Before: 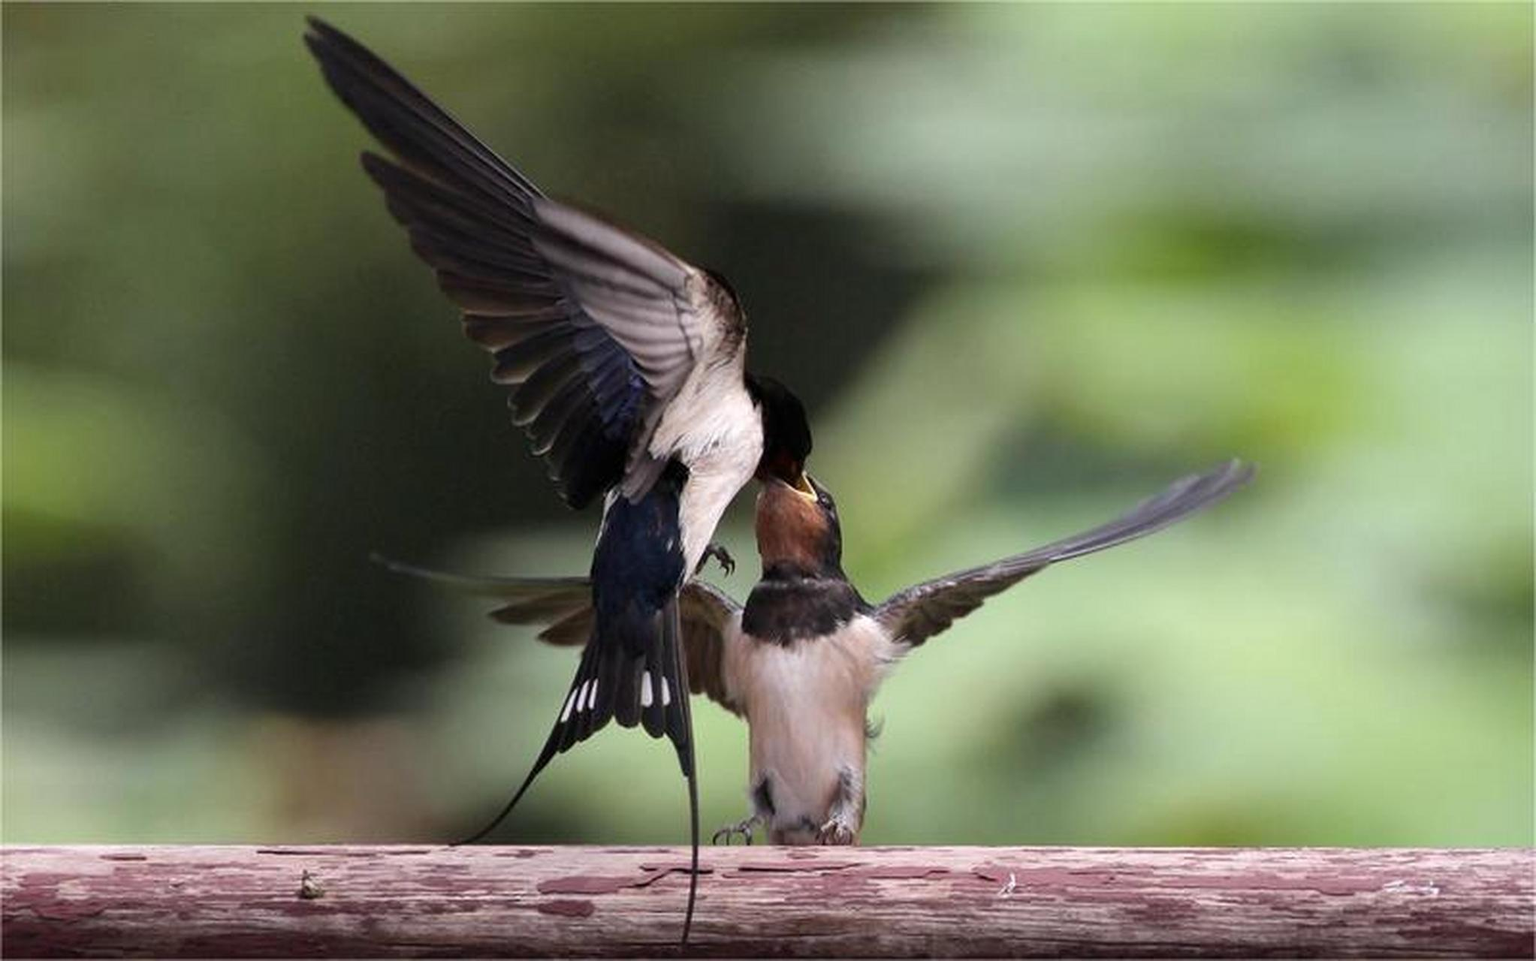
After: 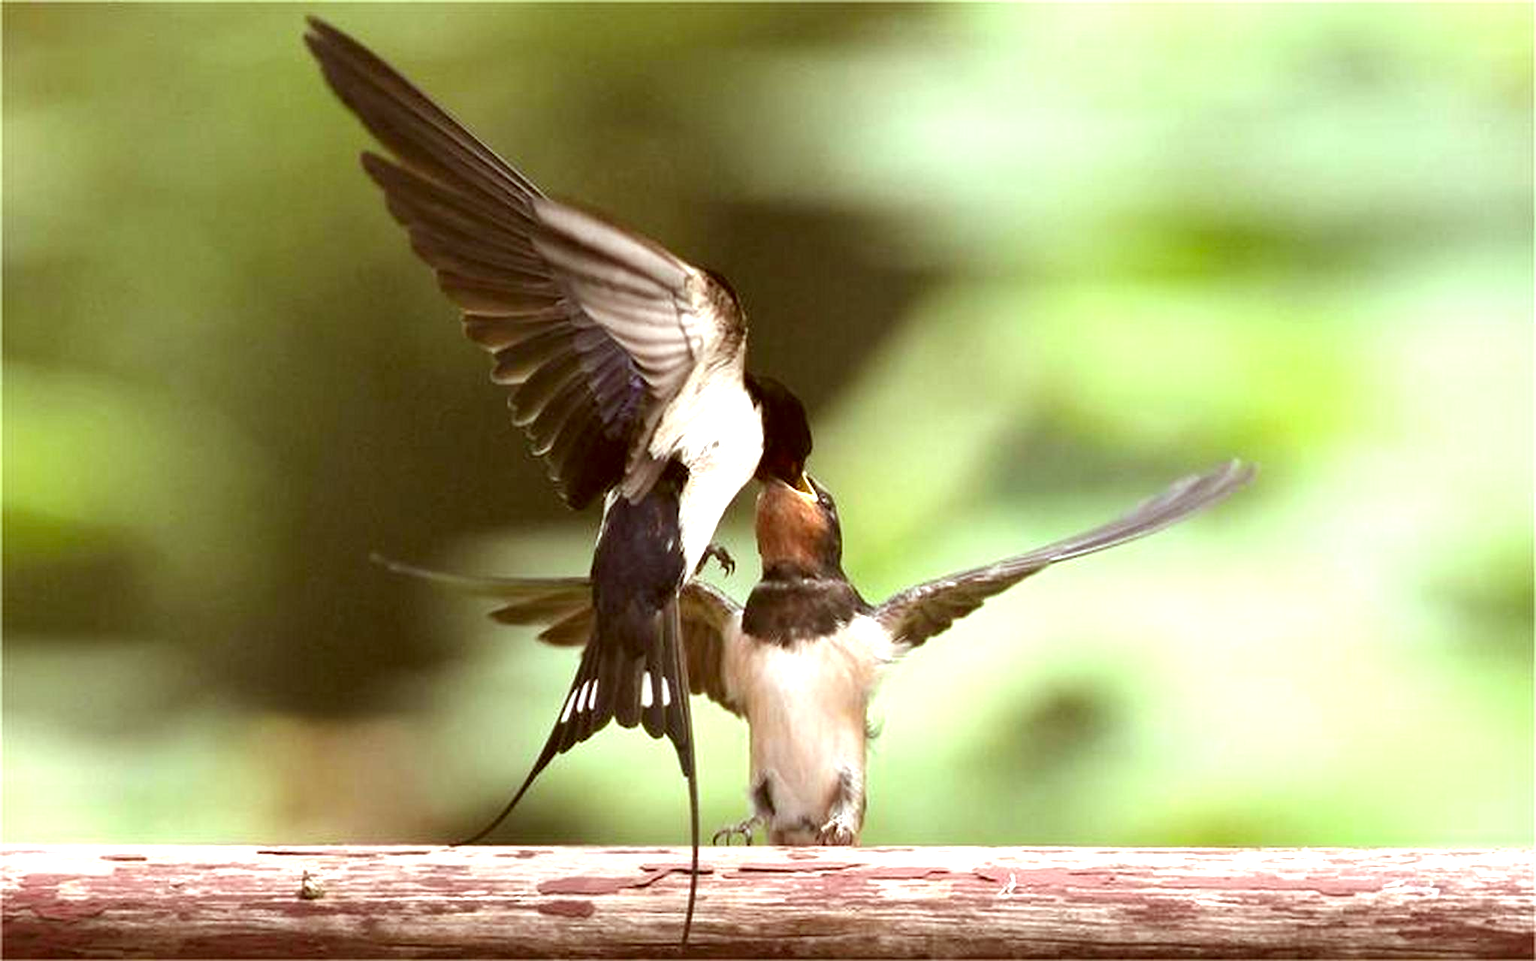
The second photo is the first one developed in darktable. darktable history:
shadows and highlights: shadows 31.13, highlights 0.422, soften with gaussian
color correction: highlights a* -6.04, highlights b* 9.49, shadows a* 10.19, shadows b* 23.25
exposure: black level correction 0, exposure 1.2 EV, compensate highlight preservation false
